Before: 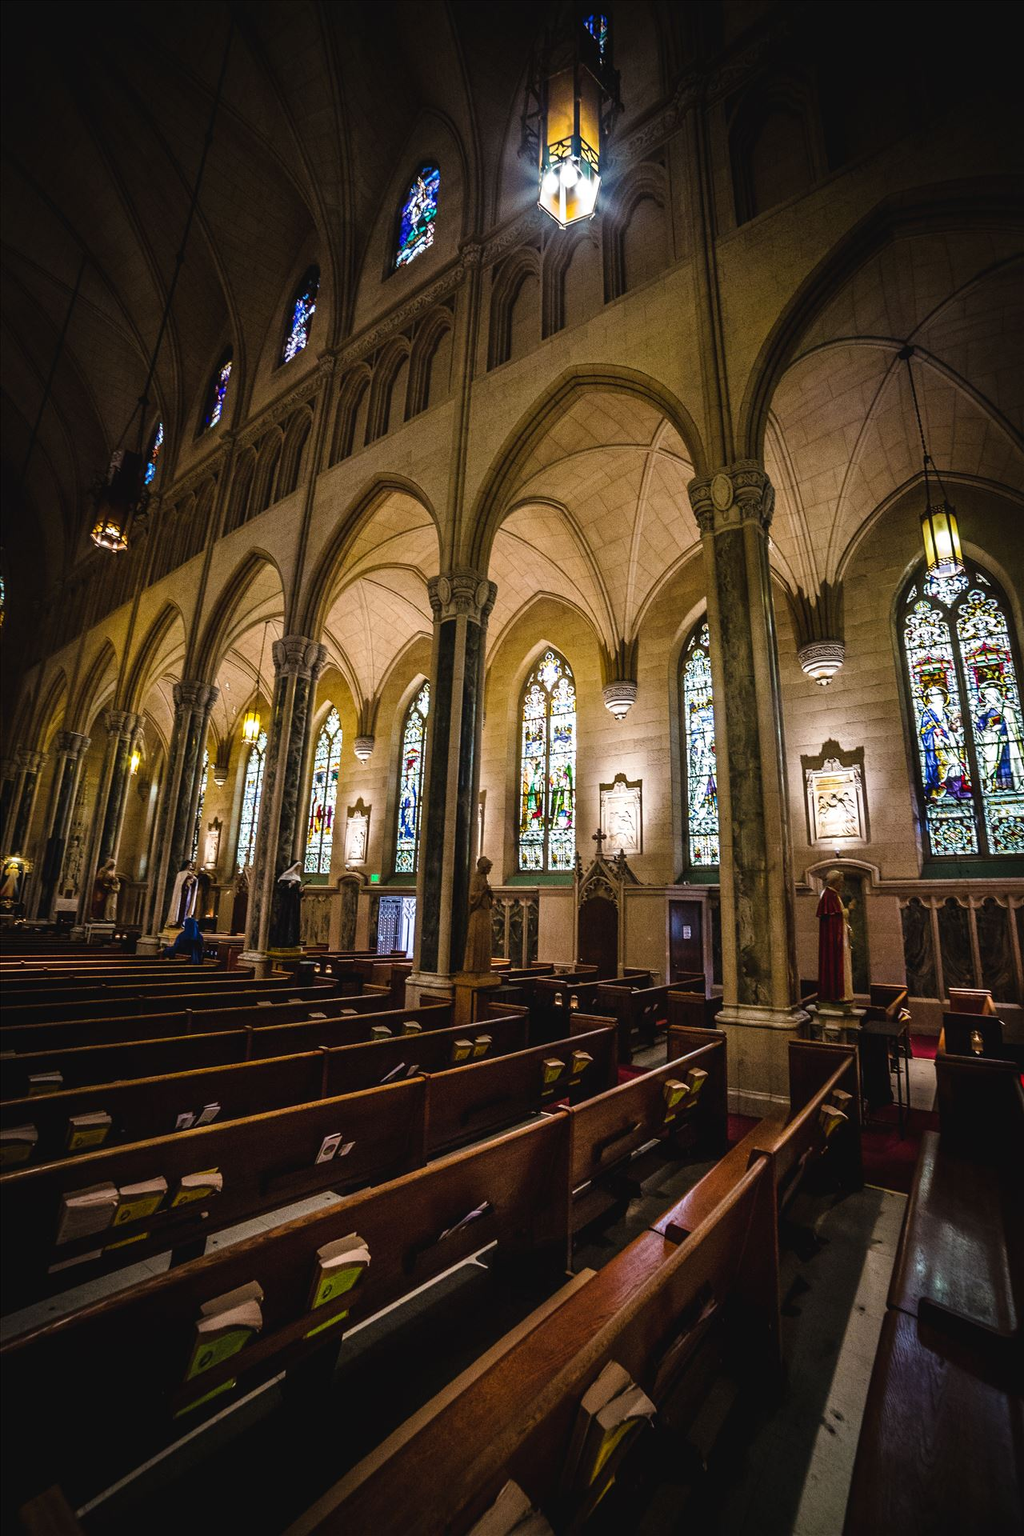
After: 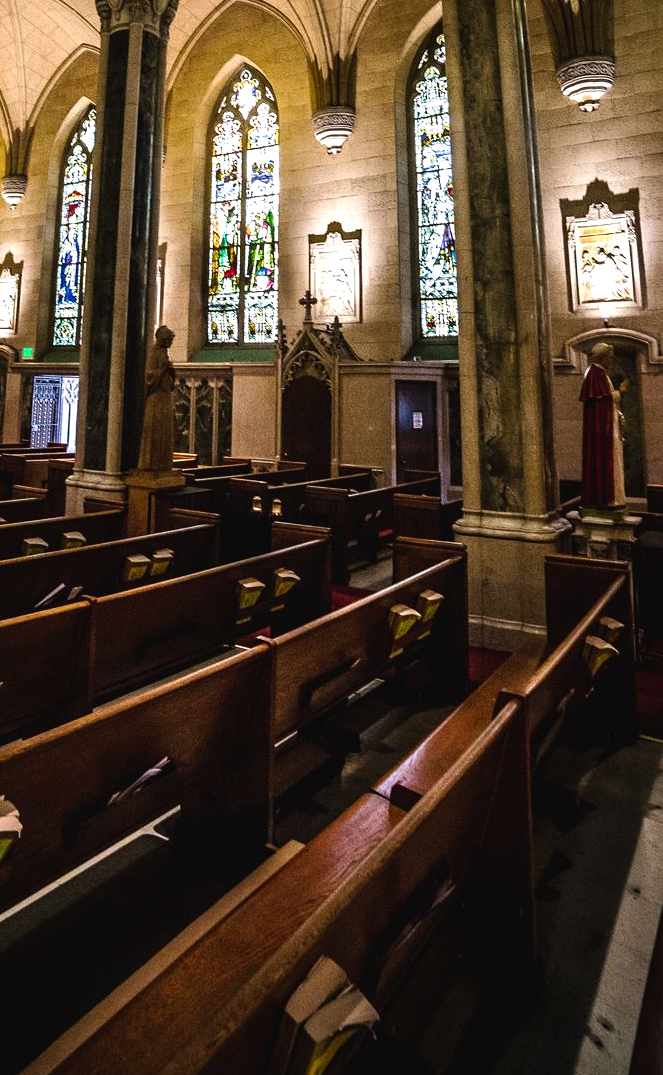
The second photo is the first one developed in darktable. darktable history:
crop: left 34.479%, top 38.822%, right 13.718%, bottom 5.172%
tone equalizer: -8 EV -0.417 EV, -7 EV -0.389 EV, -6 EV -0.333 EV, -5 EV -0.222 EV, -3 EV 0.222 EV, -2 EV 0.333 EV, -1 EV 0.389 EV, +0 EV 0.417 EV, edges refinement/feathering 500, mask exposure compensation -1.57 EV, preserve details no
